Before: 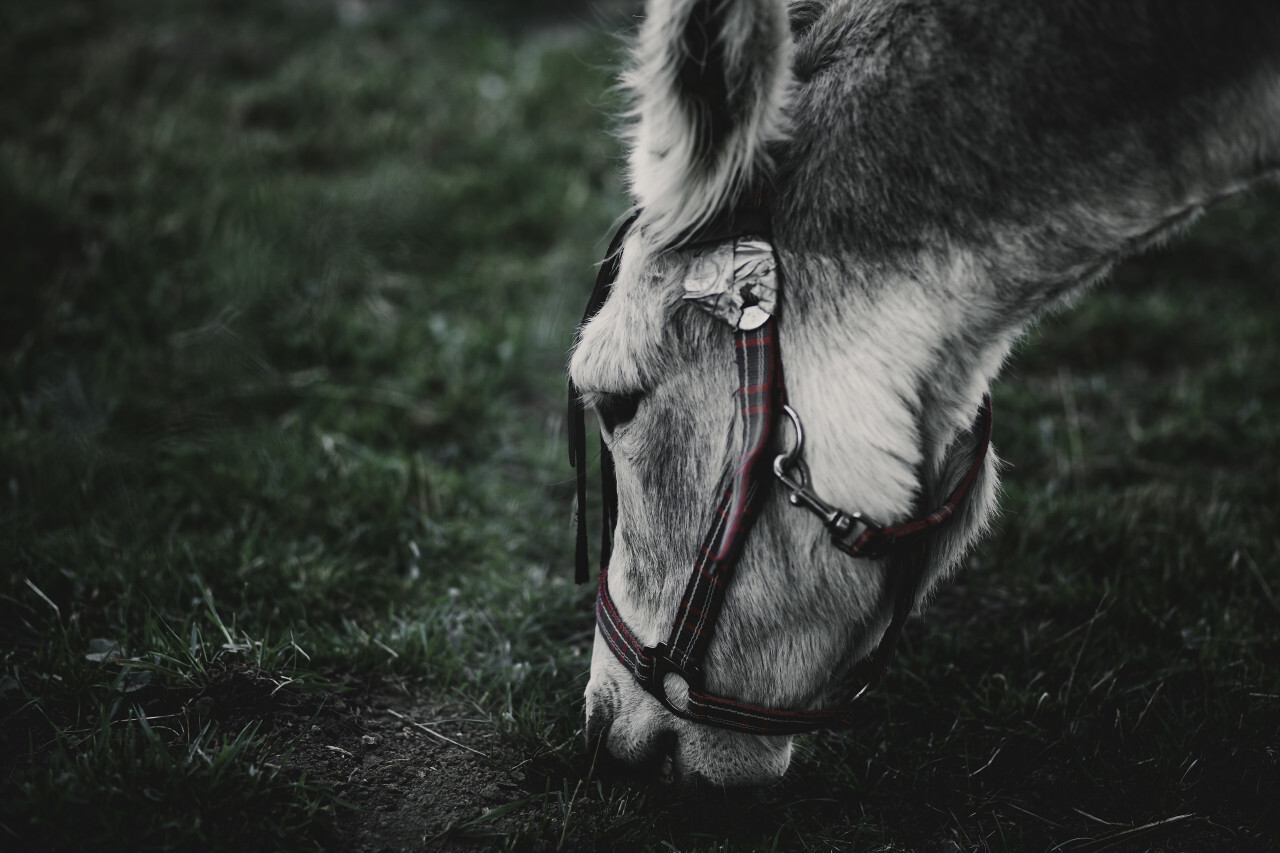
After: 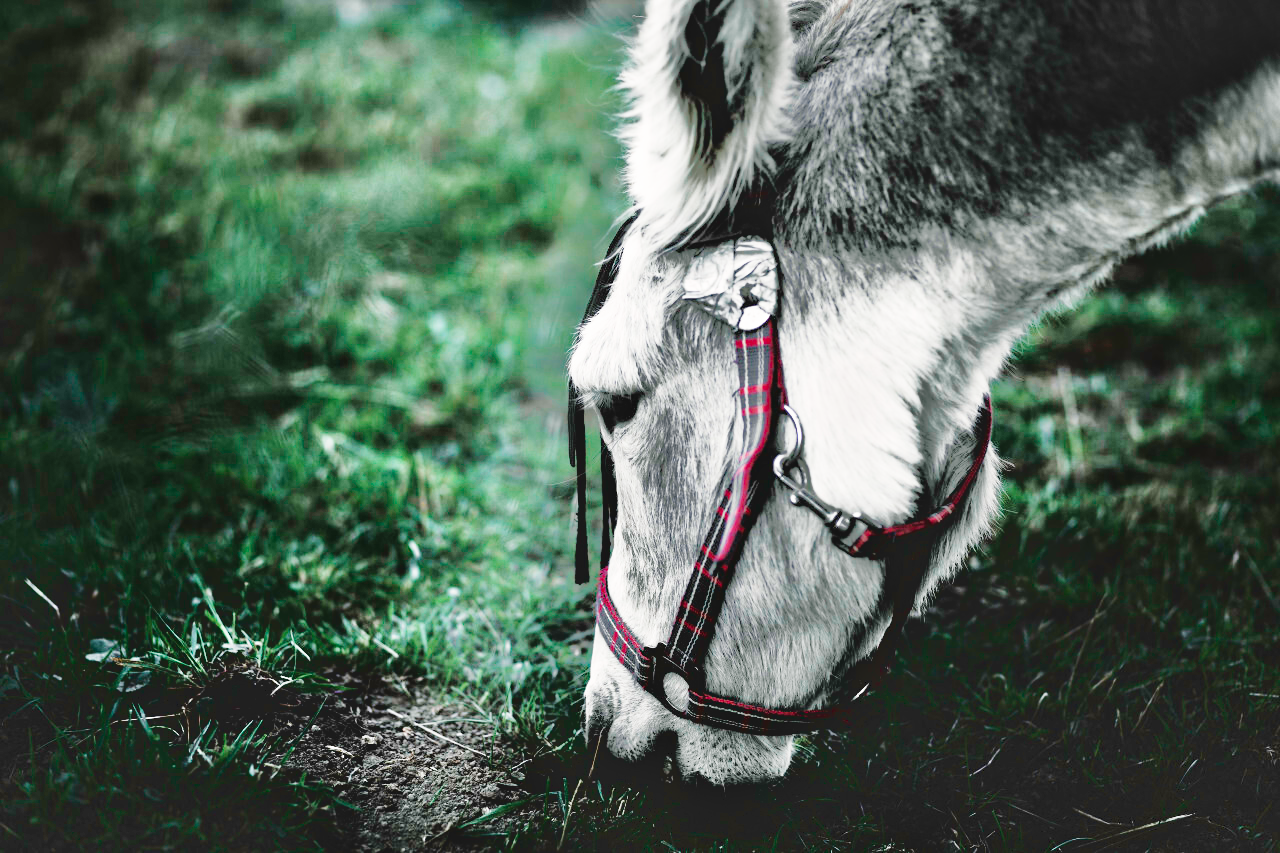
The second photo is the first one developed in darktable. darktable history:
tone equalizer: -7 EV -0.66 EV, -6 EV 0.969 EV, -5 EV -0.437 EV, -4 EV 0.459 EV, -3 EV 0.417 EV, -2 EV 0.173 EV, -1 EV -0.164 EV, +0 EV -0.415 EV
base curve: curves: ch0 [(0, 0.003) (0.001, 0.002) (0.006, 0.004) (0.02, 0.022) (0.048, 0.086) (0.094, 0.234) (0.162, 0.431) (0.258, 0.629) (0.385, 0.8) (0.548, 0.918) (0.751, 0.988) (1, 1)], preserve colors none
